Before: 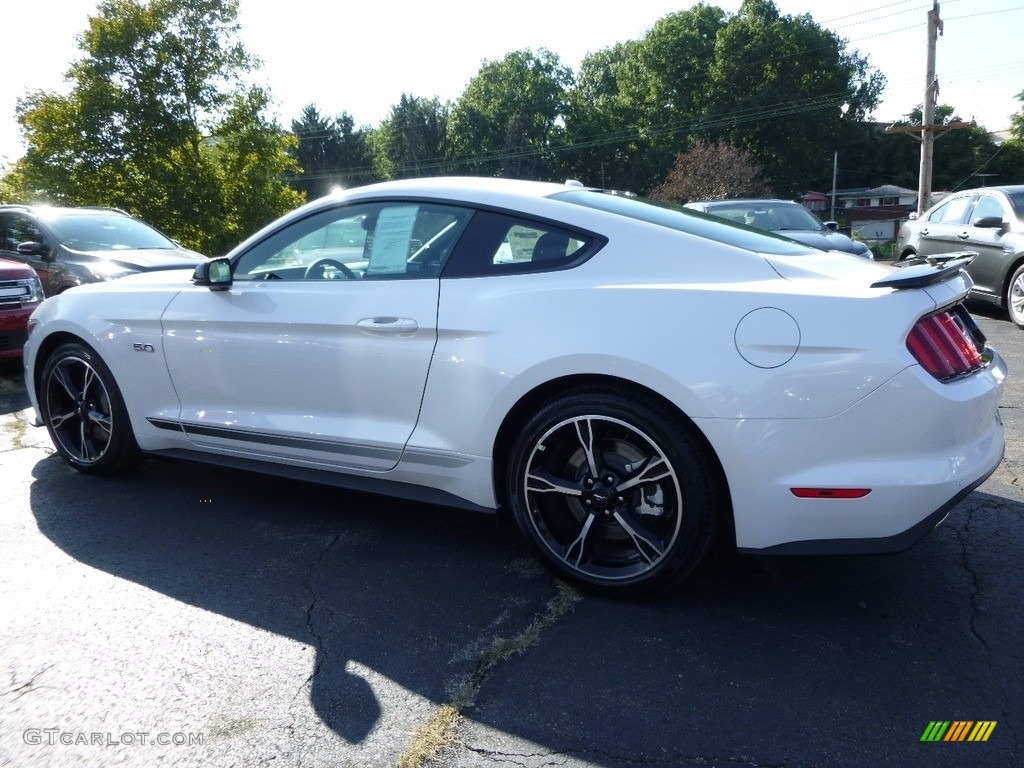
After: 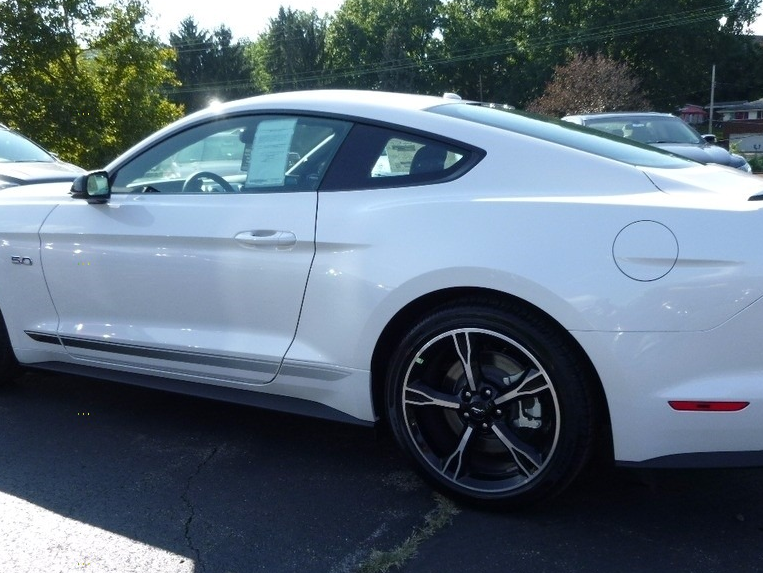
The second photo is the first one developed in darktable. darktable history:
crop and rotate: left 12.001%, top 11.44%, right 13.421%, bottom 13.892%
tone equalizer: edges refinement/feathering 500, mask exposure compensation -1.57 EV, preserve details no
